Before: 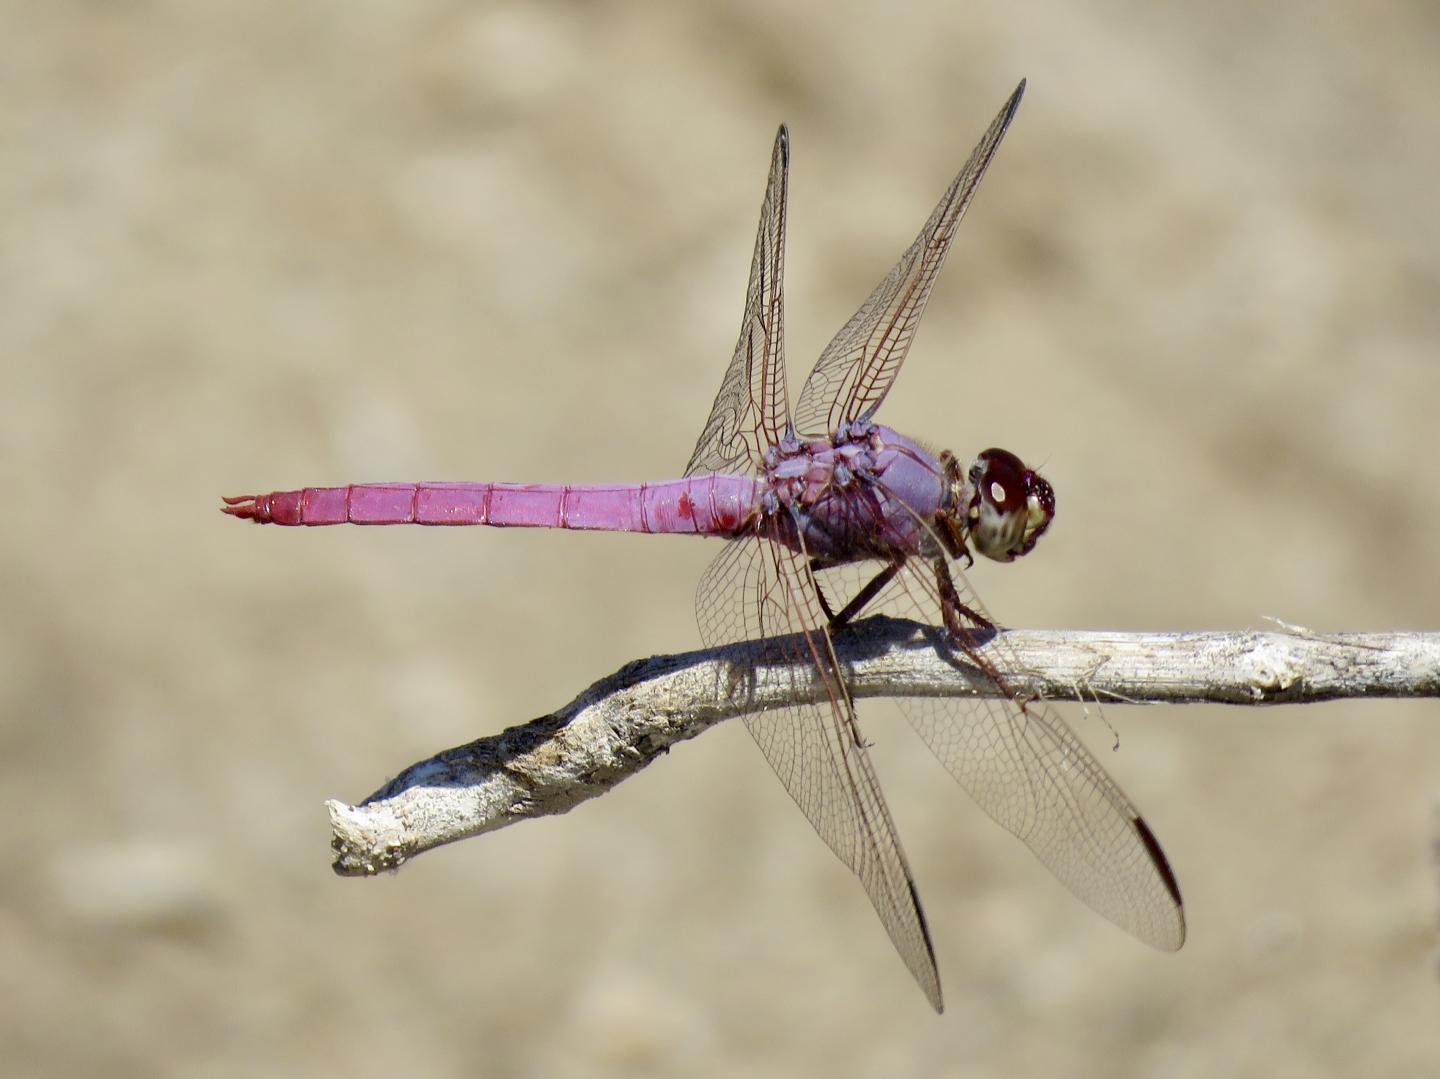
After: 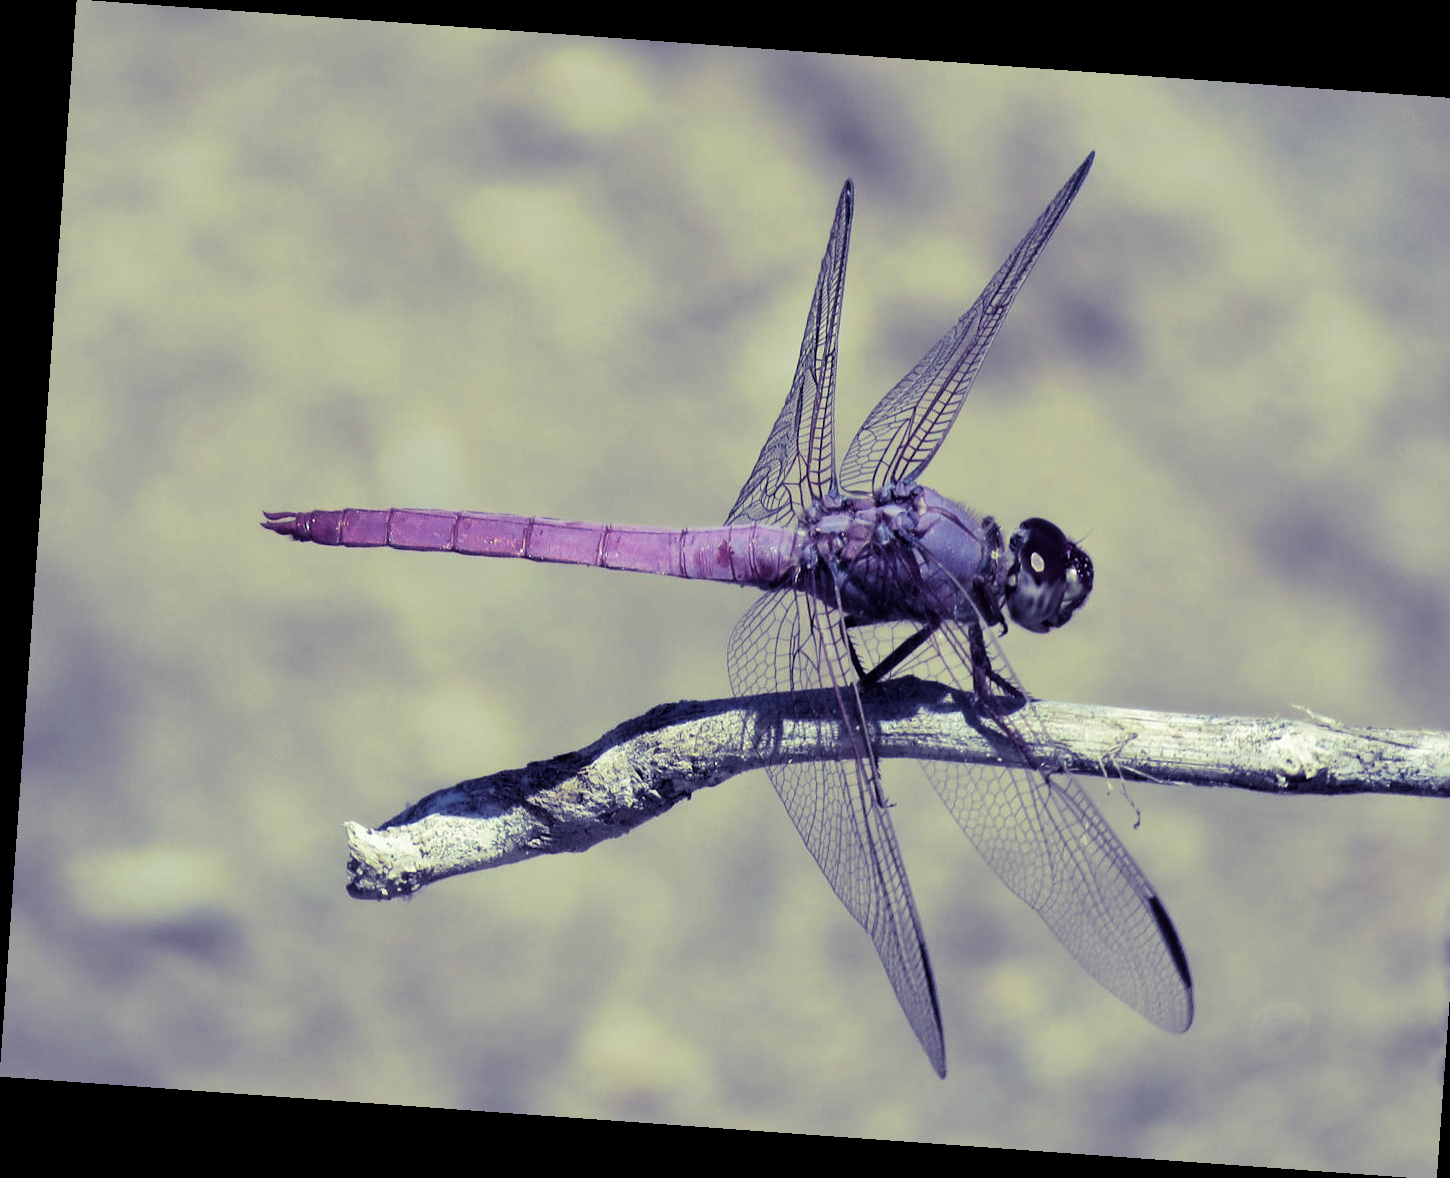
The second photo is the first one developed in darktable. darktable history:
rotate and perspective: rotation 4.1°, automatic cropping off
split-toning: shadows › hue 242.67°, shadows › saturation 0.733, highlights › hue 45.33°, highlights › saturation 0.667, balance -53.304, compress 21.15%
color correction: highlights a* -8, highlights b* 3.1
crop: right 4.126%, bottom 0.031%
